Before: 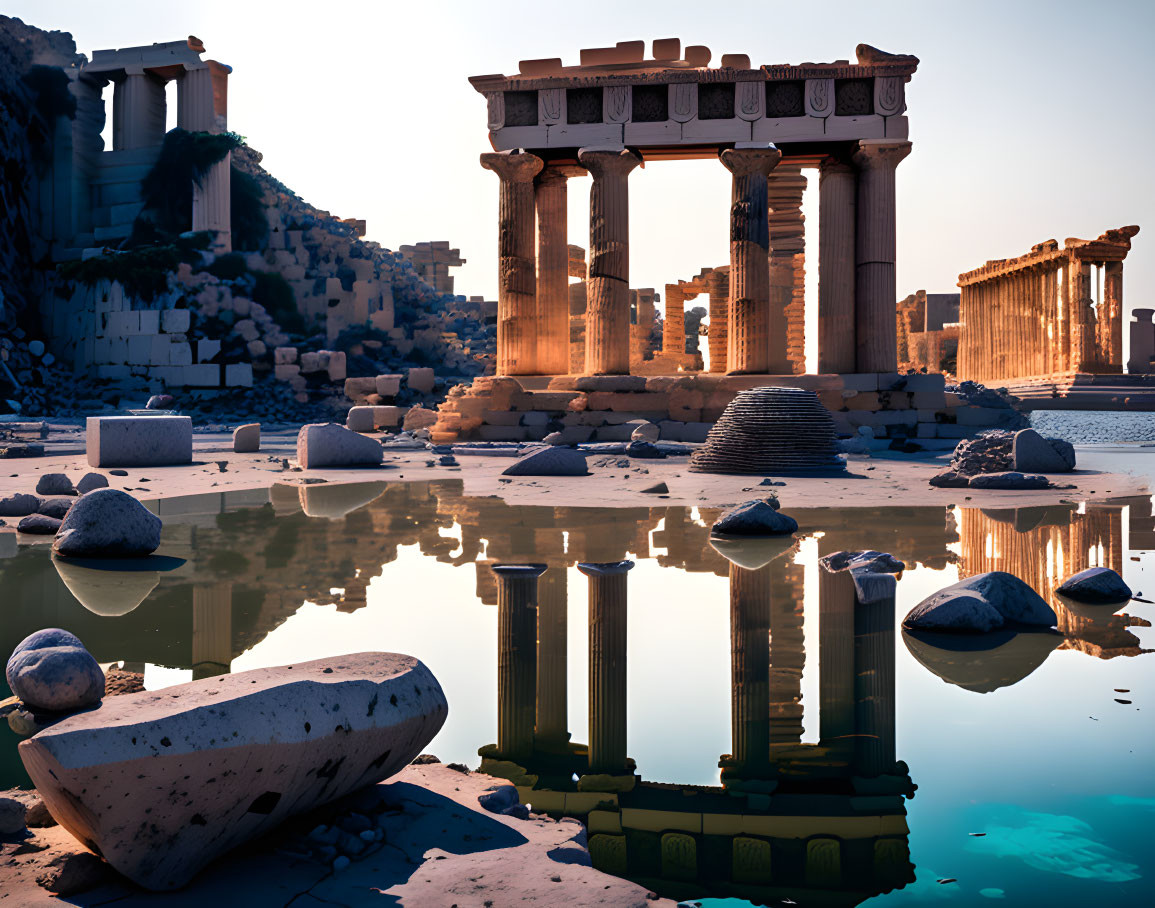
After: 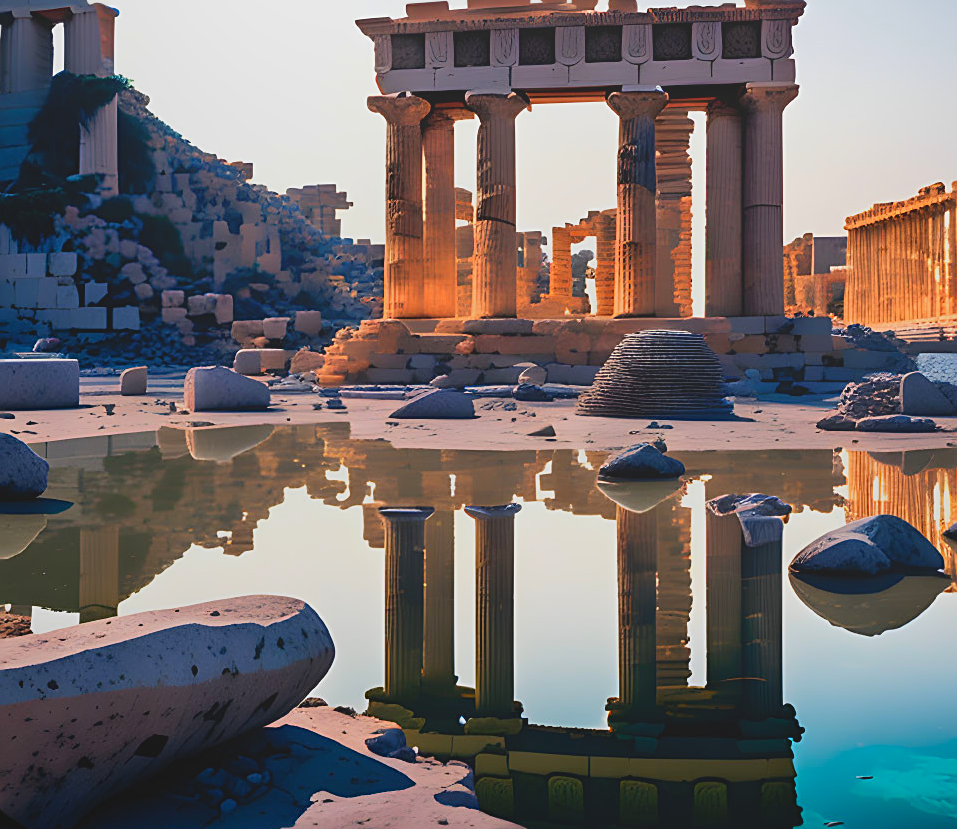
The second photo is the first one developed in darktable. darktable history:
contrast brightness saturation: contrast 0.075, brightness 0.076, saturation 0.176
crop: left 9.807%, top 6.32%, right 7.297%, bottom 2.304%
sharpen: on, module defaults
local contrast: detail 69%
